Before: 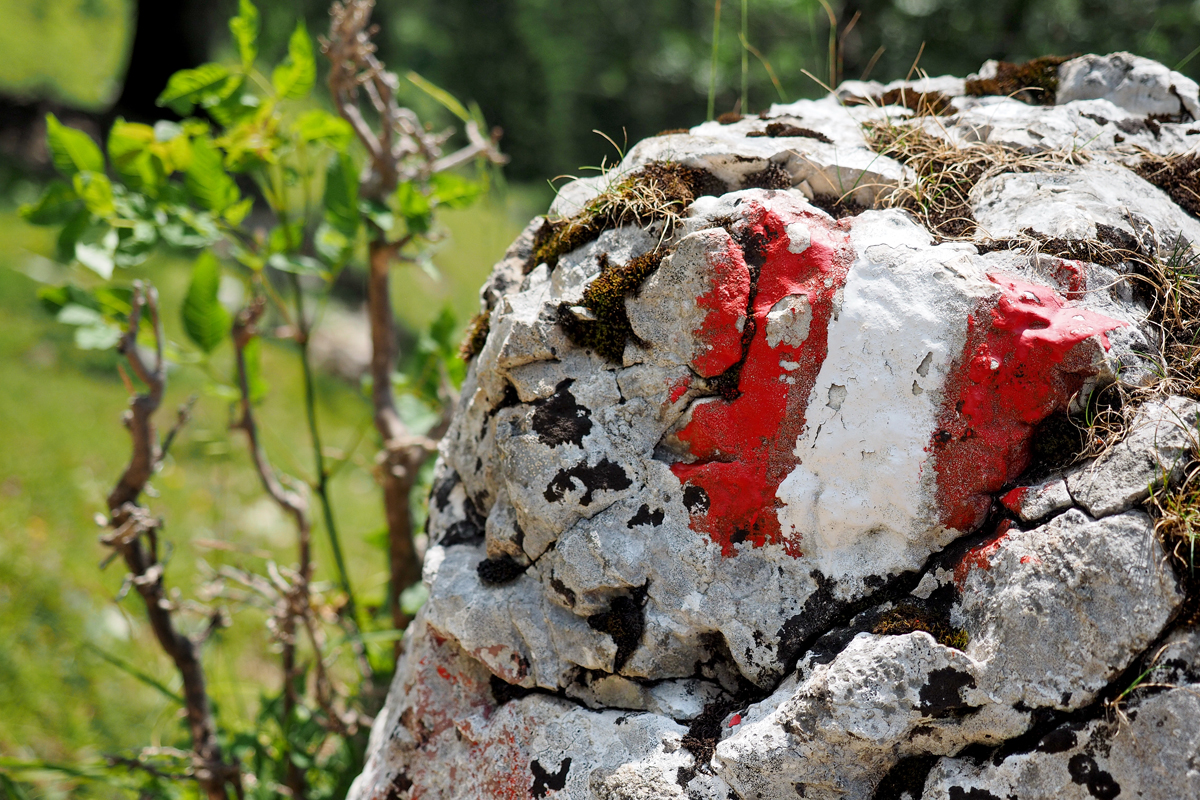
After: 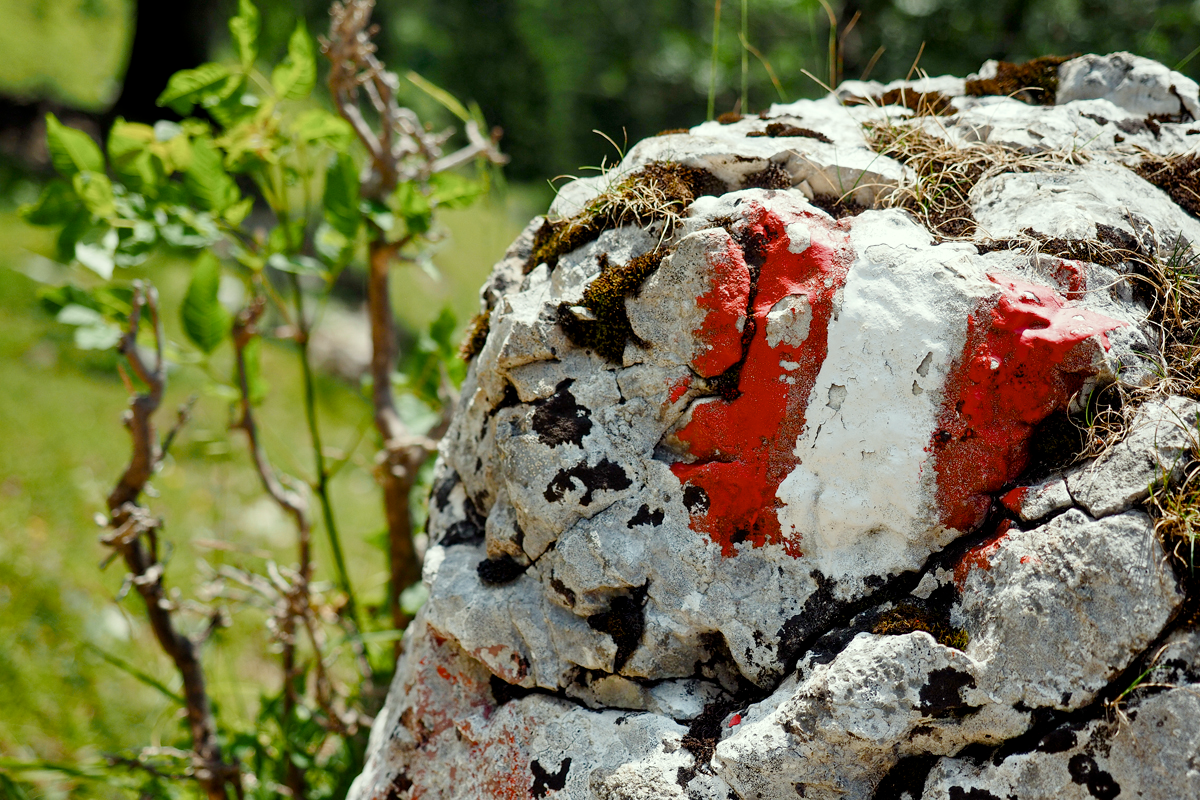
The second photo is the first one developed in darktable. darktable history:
color balance rgb: perceptual saturation grading › global saturation 20%, perceptual saturation grading › highlights -49.001%, perceptual saturation grading › shadows 24.694%, global vibrance 9.416%
color correction: highlights a* -4.83, highlights b* 5.06, saturation 0.954
